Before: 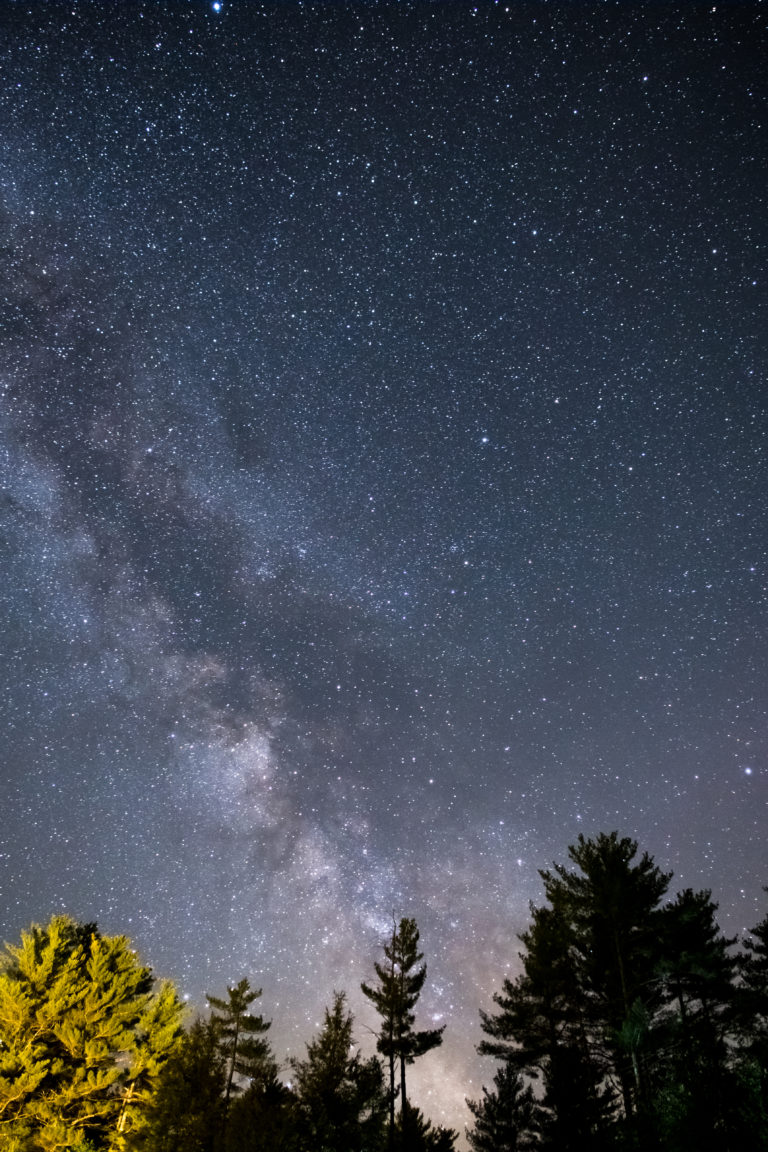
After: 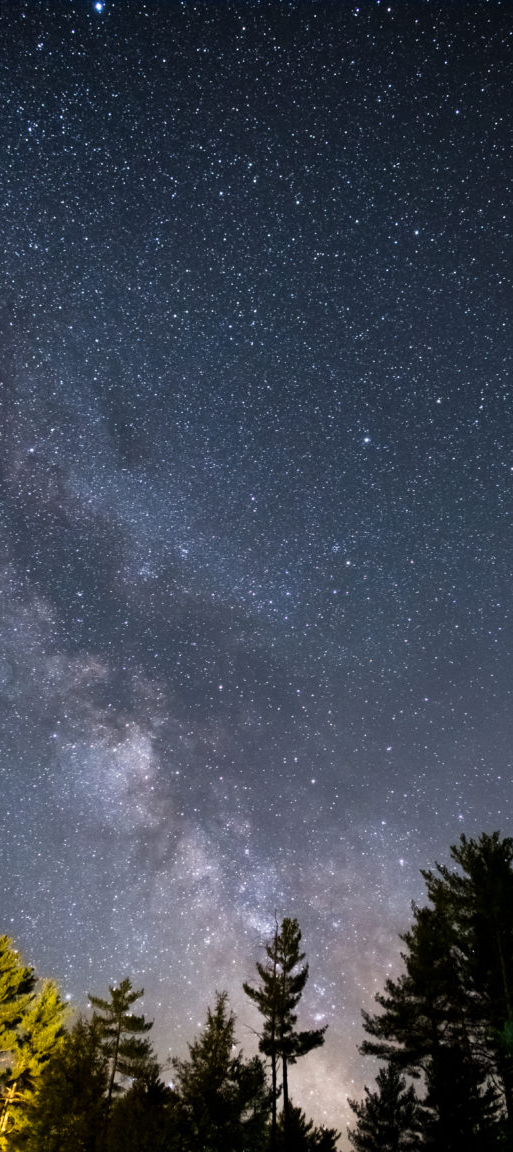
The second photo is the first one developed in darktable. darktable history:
crop: left 15.4%, right 17.747%
